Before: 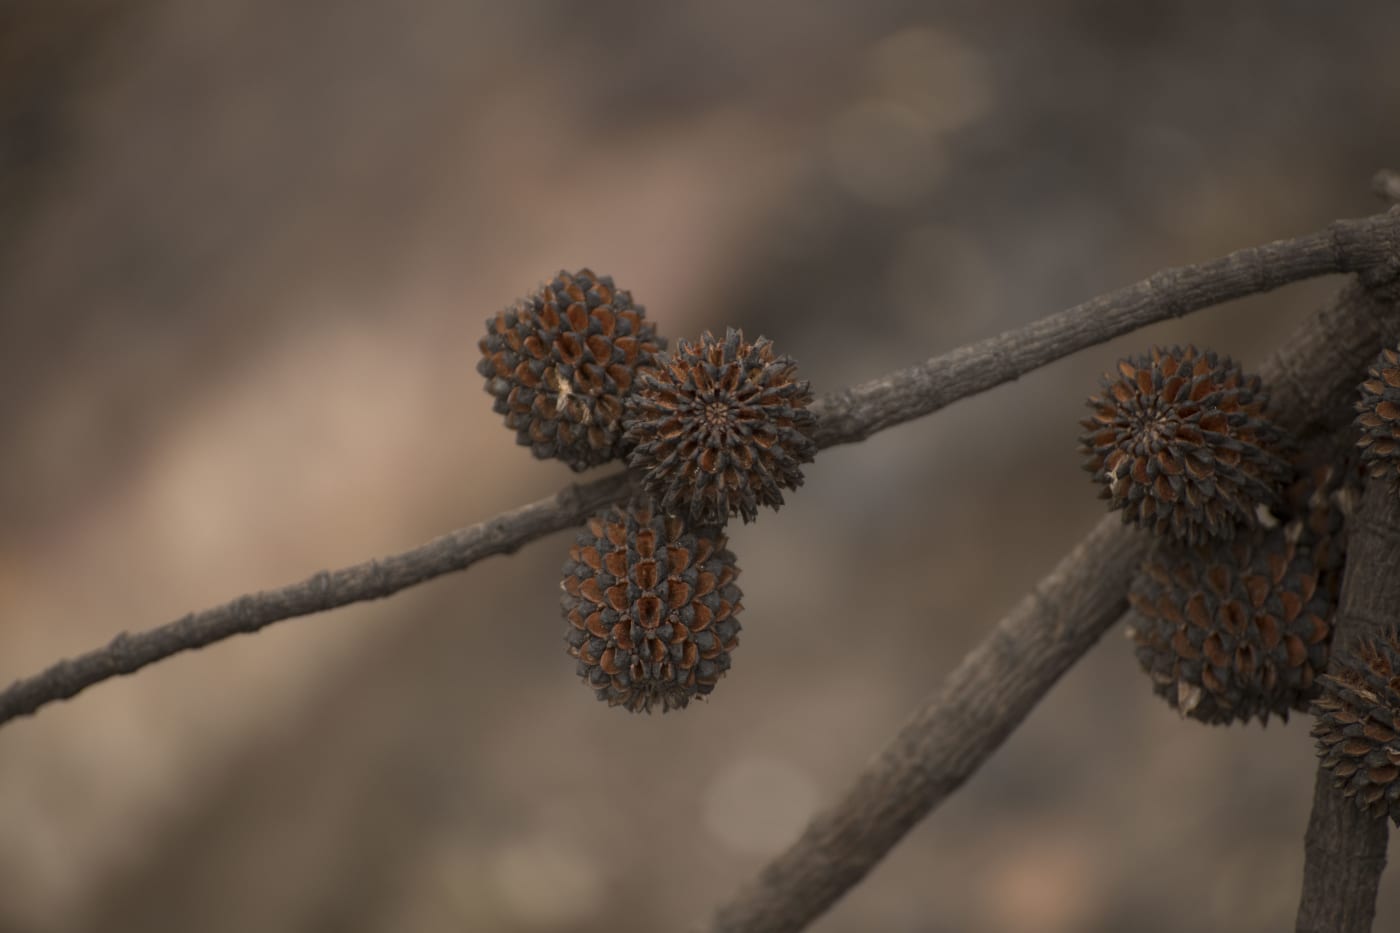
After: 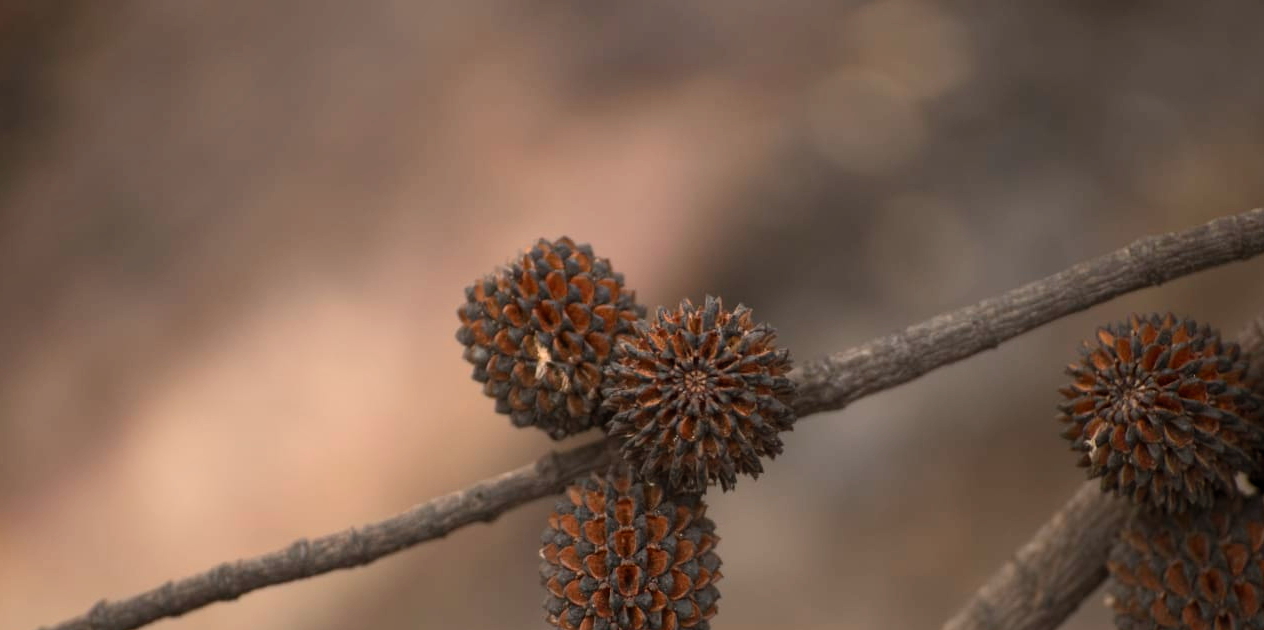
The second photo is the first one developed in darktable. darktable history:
crop: left 1.509%, top 3.452%, right 7.696%, bottom 28.452%
tone equalizer: -8 EV -1.84 EV, -7 EV -1.16 EV, -6 EV -1.62 EV, smoothing diameter 25%, edges refinement/feathering 10, preserve details guided filter
contrast brightness saturation: contrast 0.2, brightness 0.16, saturation 0.22
